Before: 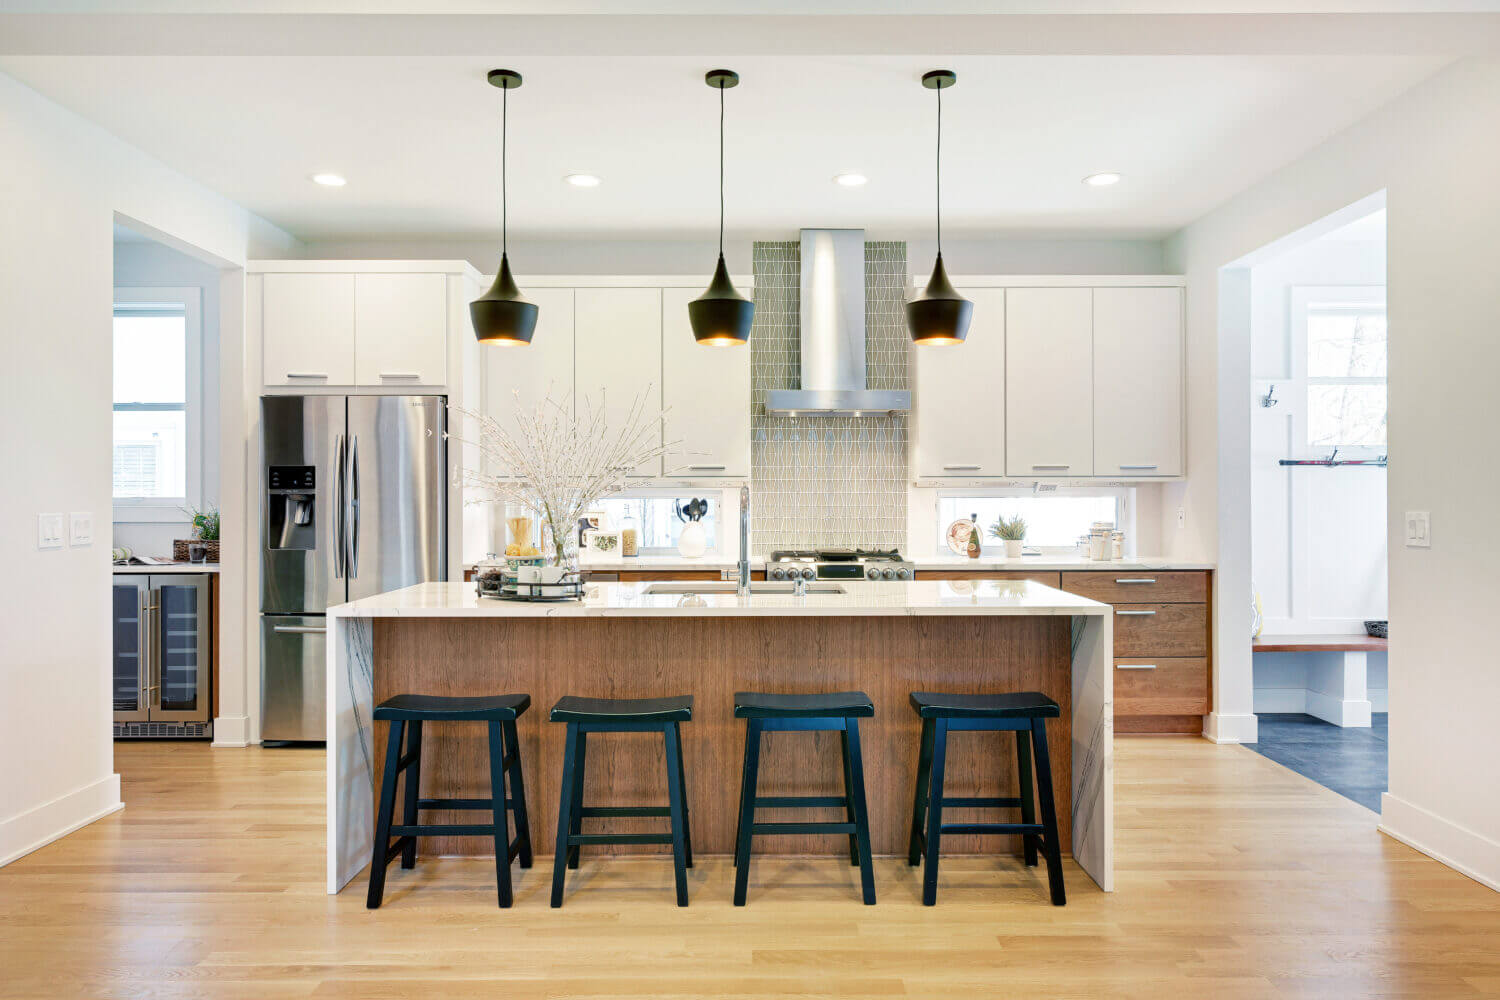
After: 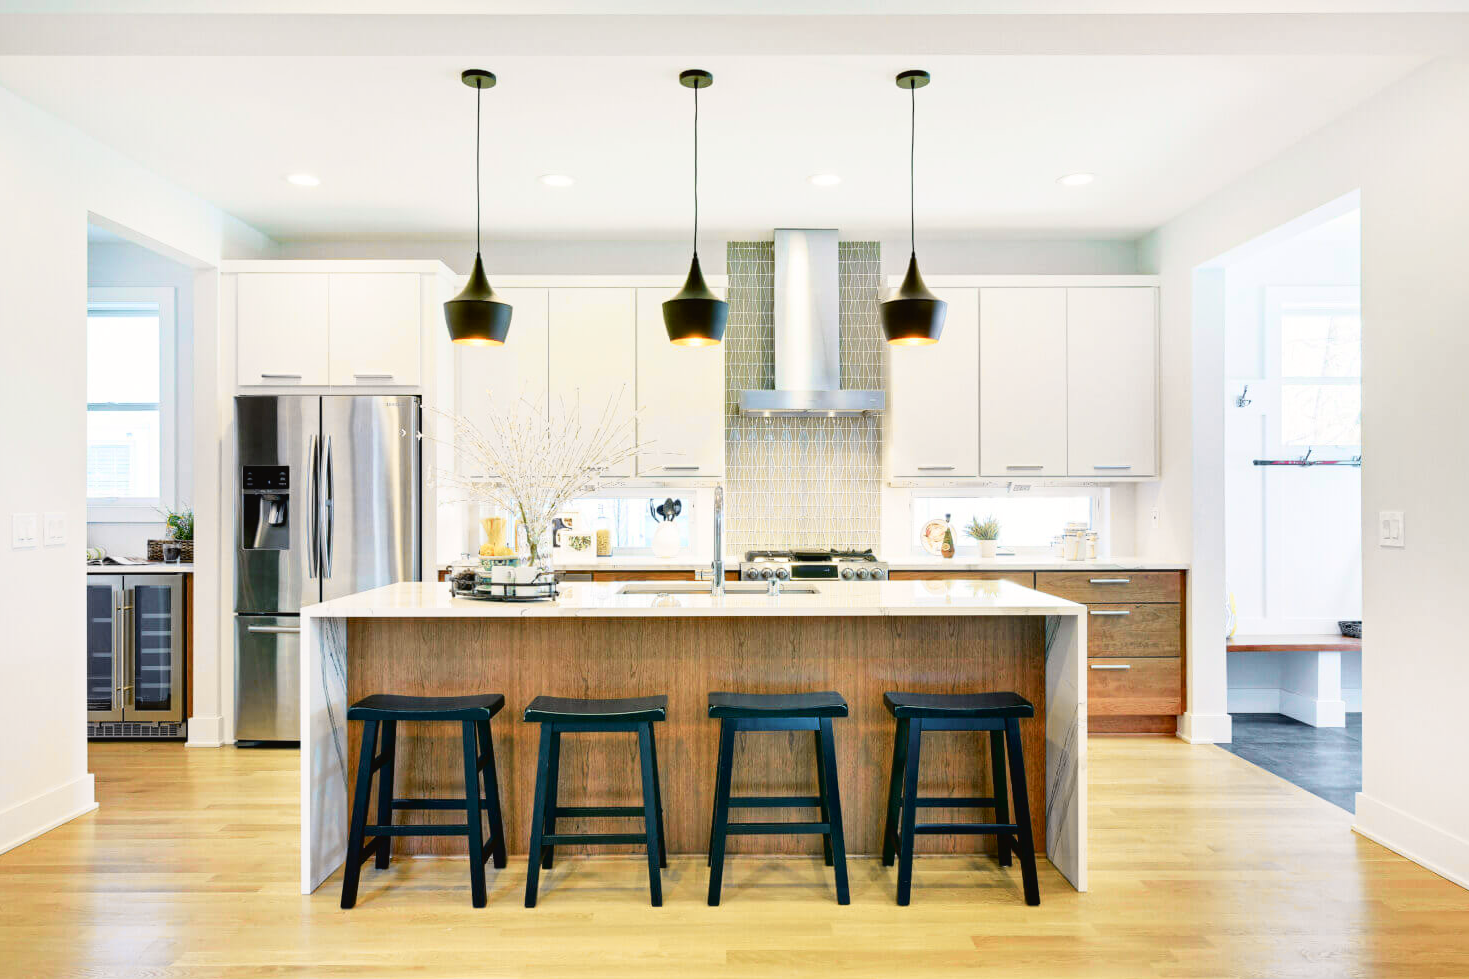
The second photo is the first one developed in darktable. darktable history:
tone curve: curves: ch0 [(0, 0.024) (0.049, 0.038) (0.176, 0.162) (0.311, 0.337) (0.416, 0.471) (0.565, 0.658) (0.817, 0.911) (1, 1)]; ch1 [(0, 0) (0.339, 0.358) (0.445, 0.439) (0.476, 0.47) (0.504, 0.504) (0.53, 0.511) (0.557, 0.558) (0.627, 0.664) (0.728, 0.786) (1, 1)]; ch2 [(0, 0) (0.327, 0.324) (0.417, 0.44) (0.46, 0.453) (0.502, 0.504) (0.526, 0.52) (0.549, 0.561) (0.619, 0.657) (0.76, 0.765) (1, 1)], color space Lab, independent channels, preserve colors none
shadows and highlights: shadows 25, highlights -25
exposure: black level correction 0.001, compensate highlight preservation false
crop: left 1.743%, right 0.268%, bottom 2.011%
